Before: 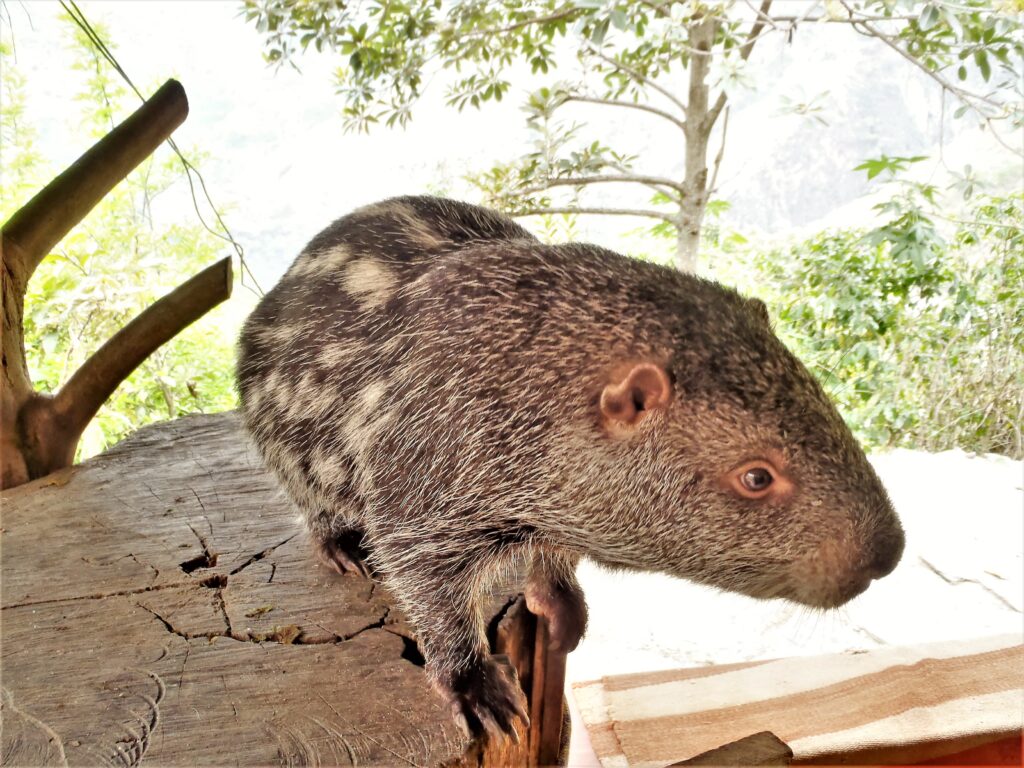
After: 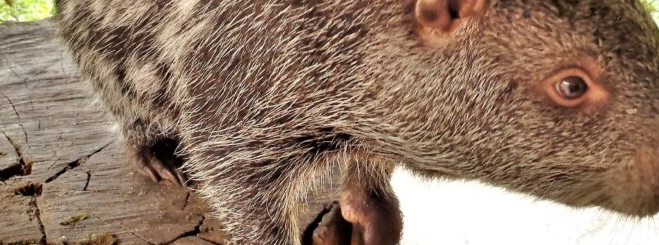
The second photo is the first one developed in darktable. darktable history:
crop: left 18.091%, top 51.13%, right 17.525%, bottom 16.85%
shadows and highlights: shadows -88.03, highlights -35.45, shadows color adjustment 99.15%, highlights color adjustment 0%, soften with gaussian
